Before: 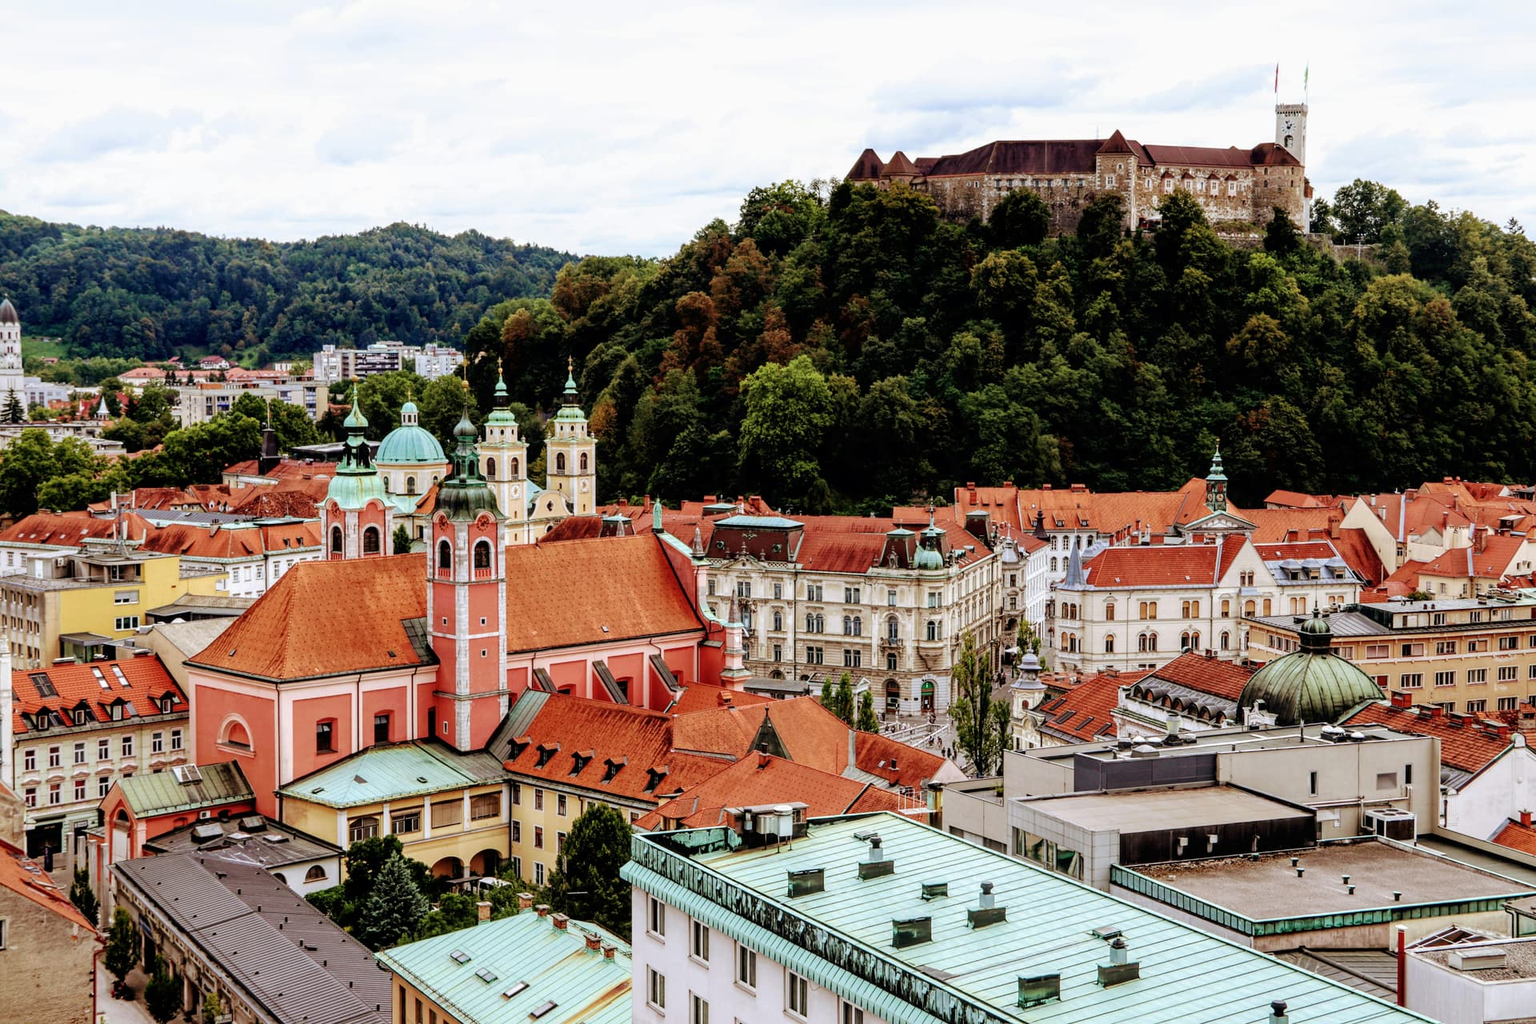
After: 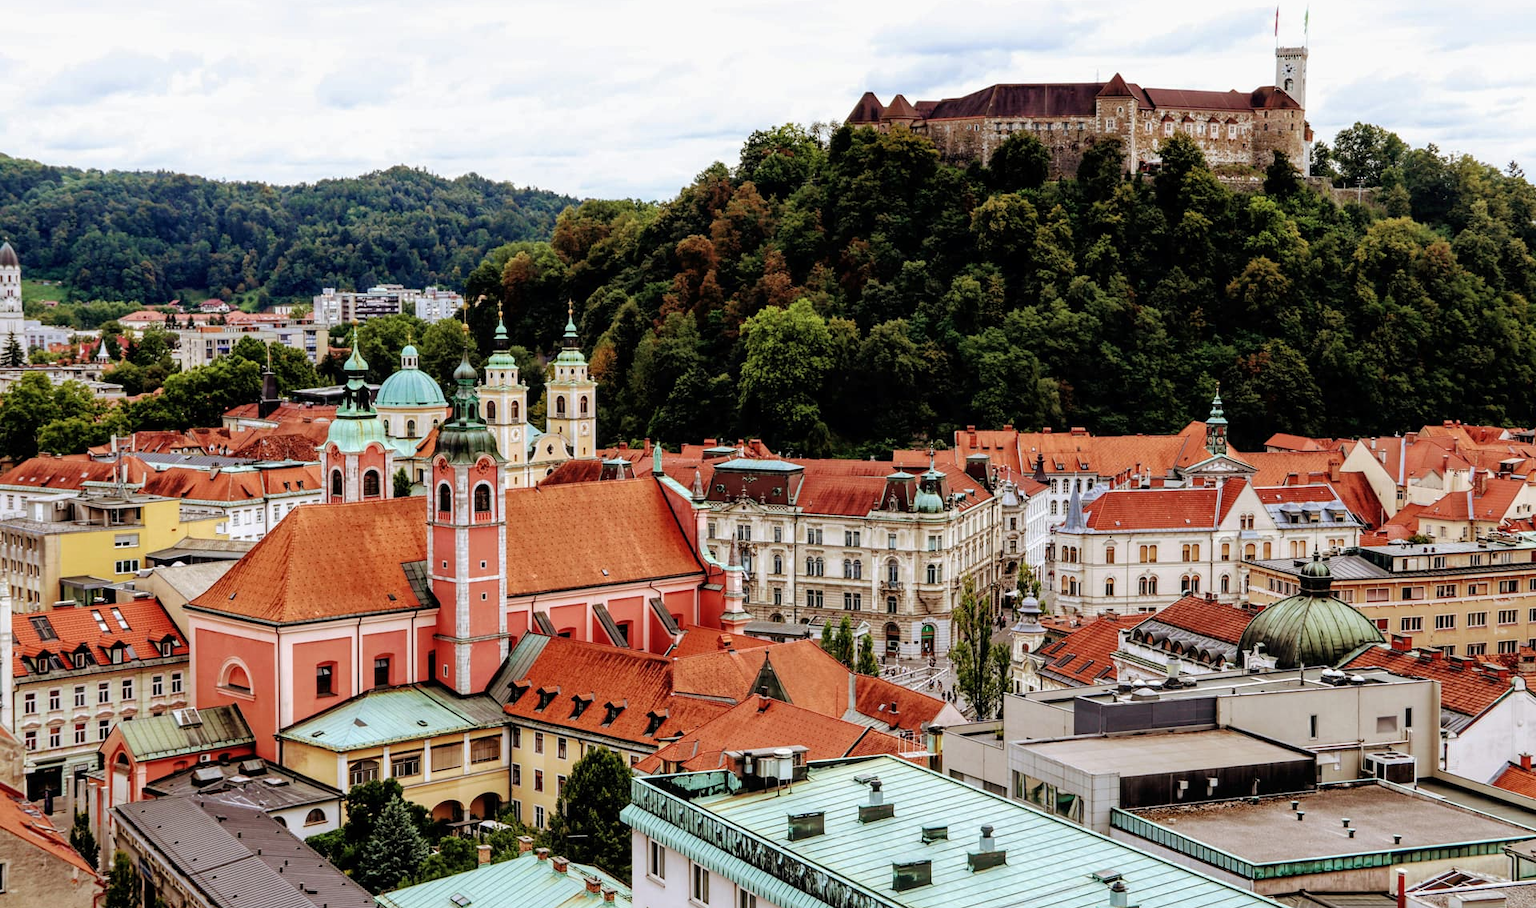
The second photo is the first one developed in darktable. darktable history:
crop and rotate: top 5.609%, bottom 5.609%
shadows and highlights: shadows 25, highlights -25
